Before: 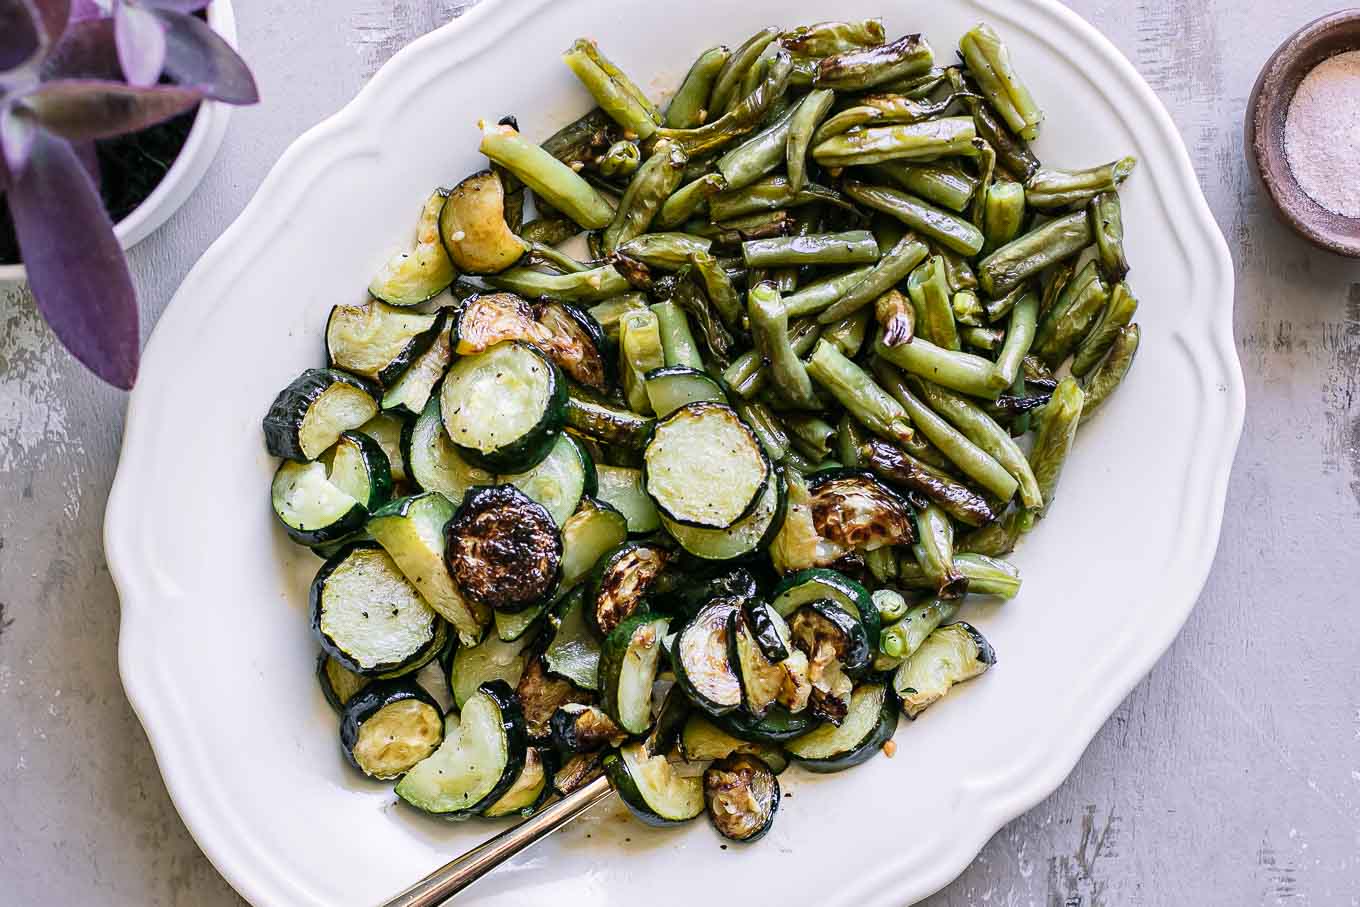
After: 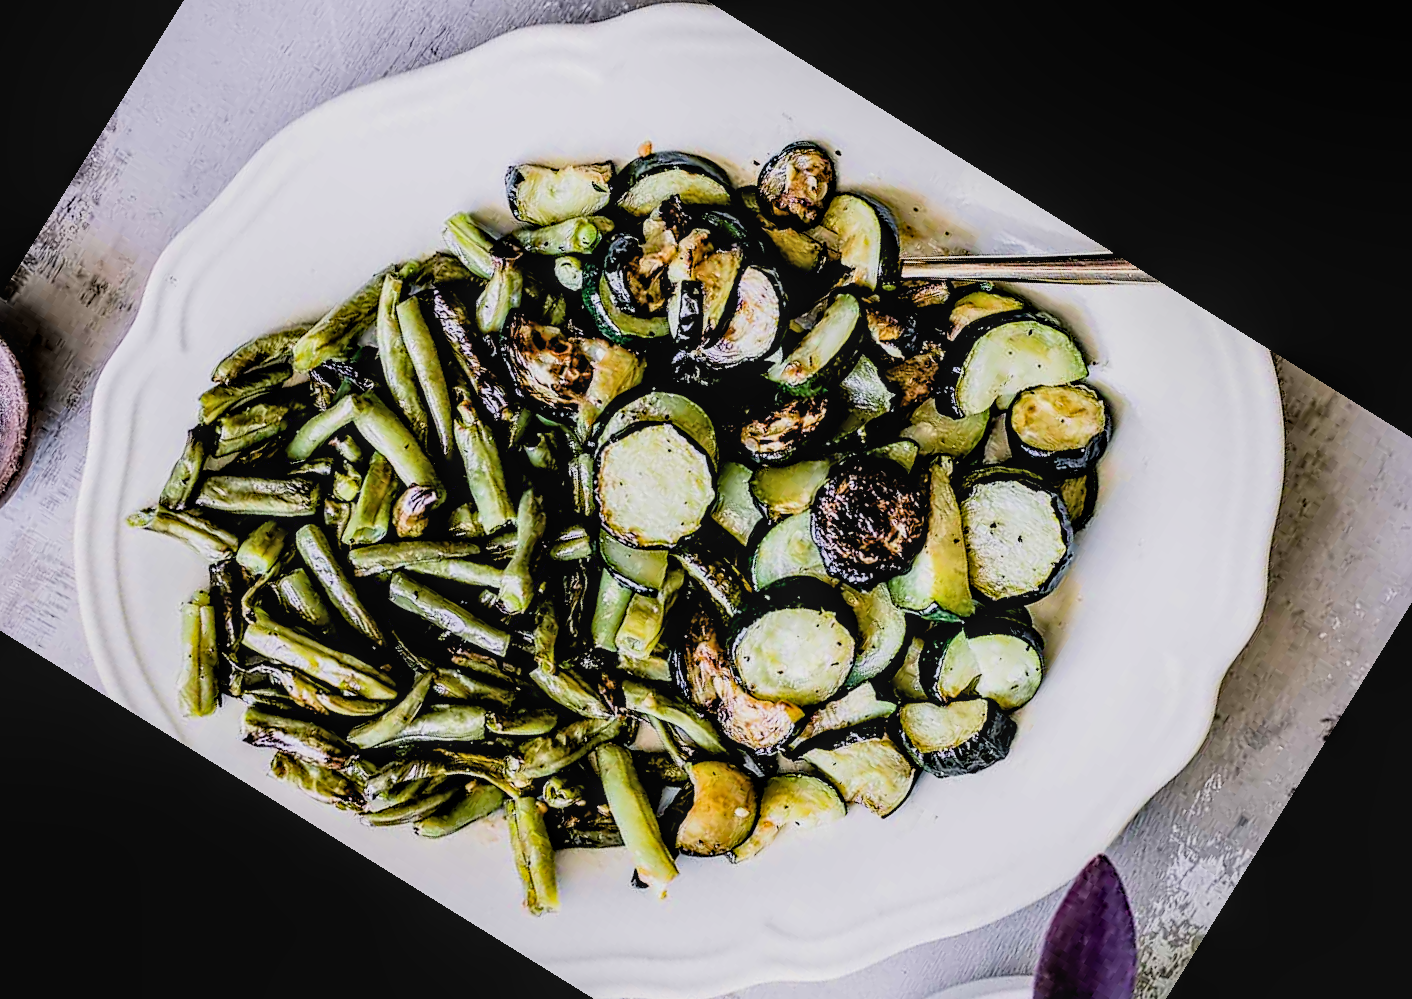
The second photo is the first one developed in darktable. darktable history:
exposure: black level correction 0.028, exposure -0.074 EV, compensate highlight preservation false
filmic rgb: black relative exposure -7.5 EV, white relative exposure 4.99 EV, hardness 3.34, contrast 1.3
contrast brightness saturation: saturation -0.039
crop and rotate: angle 148.19°, left 9.133%, top 15.673%, right 4.428%, bottom 17.174%
local contrast: on, module defaults
tone equalizer: -8 EV -0.421 EV, -7 EV -0.379 EV, -6 EV -0.348 EV, -5 EV -0.211 EV, -3 EV 0.238 EV, -2 EV 0.323 EV, -1 EV 0.38 EV, +0 EV 0.427 EV, smoothing 1
sharpen: amount 0.218
